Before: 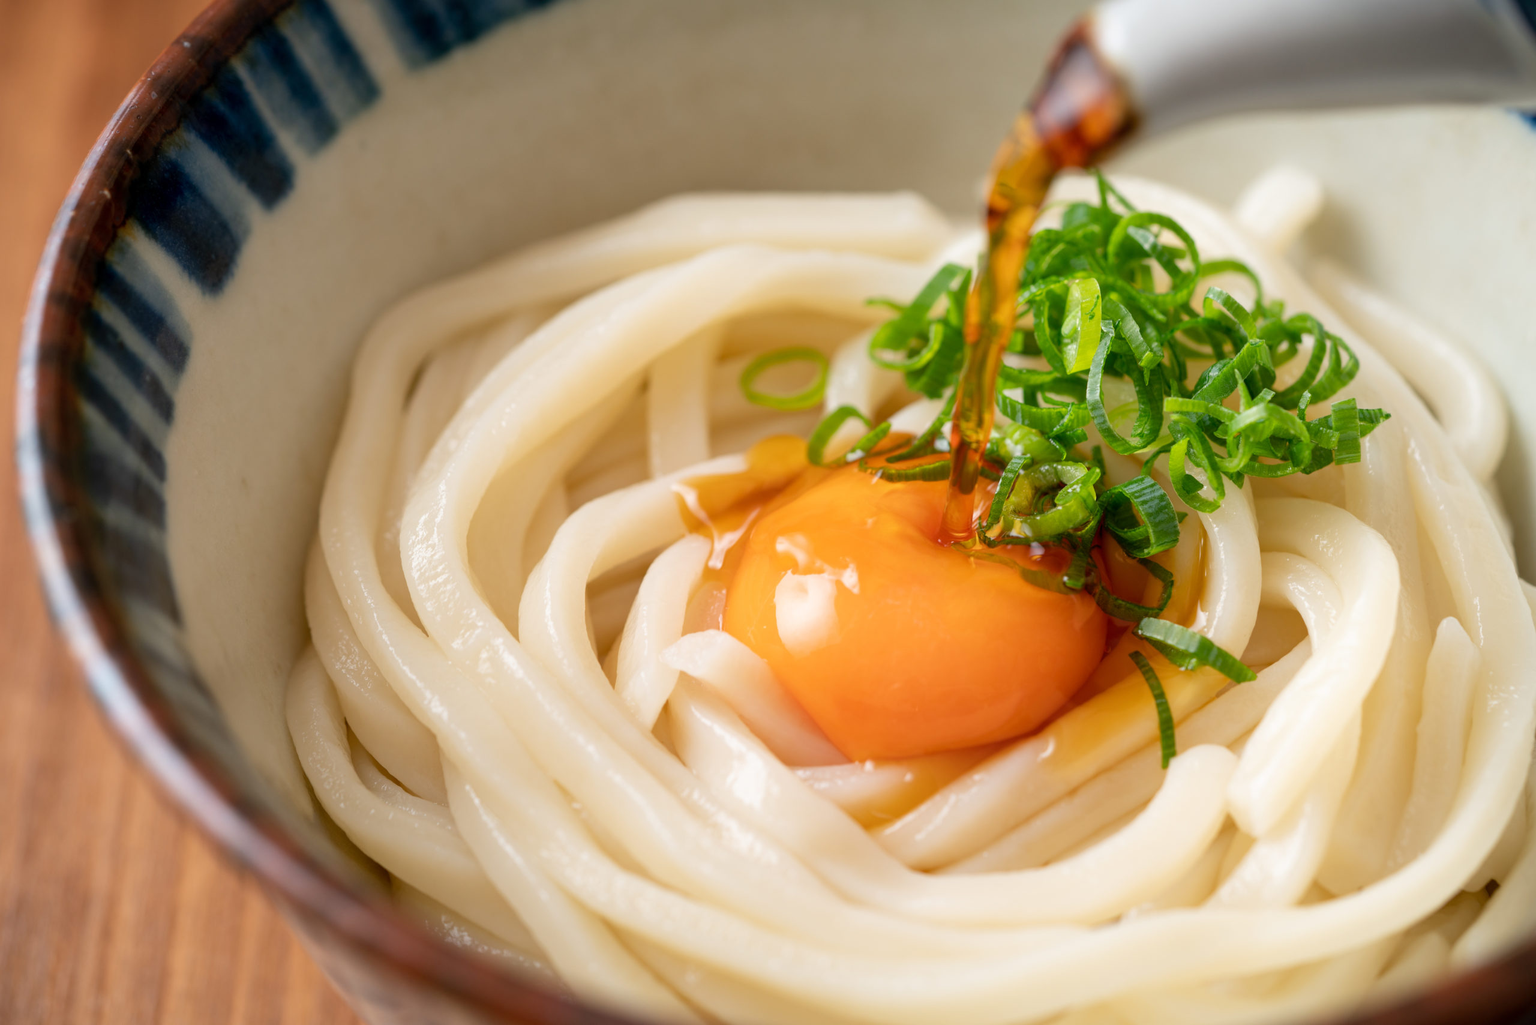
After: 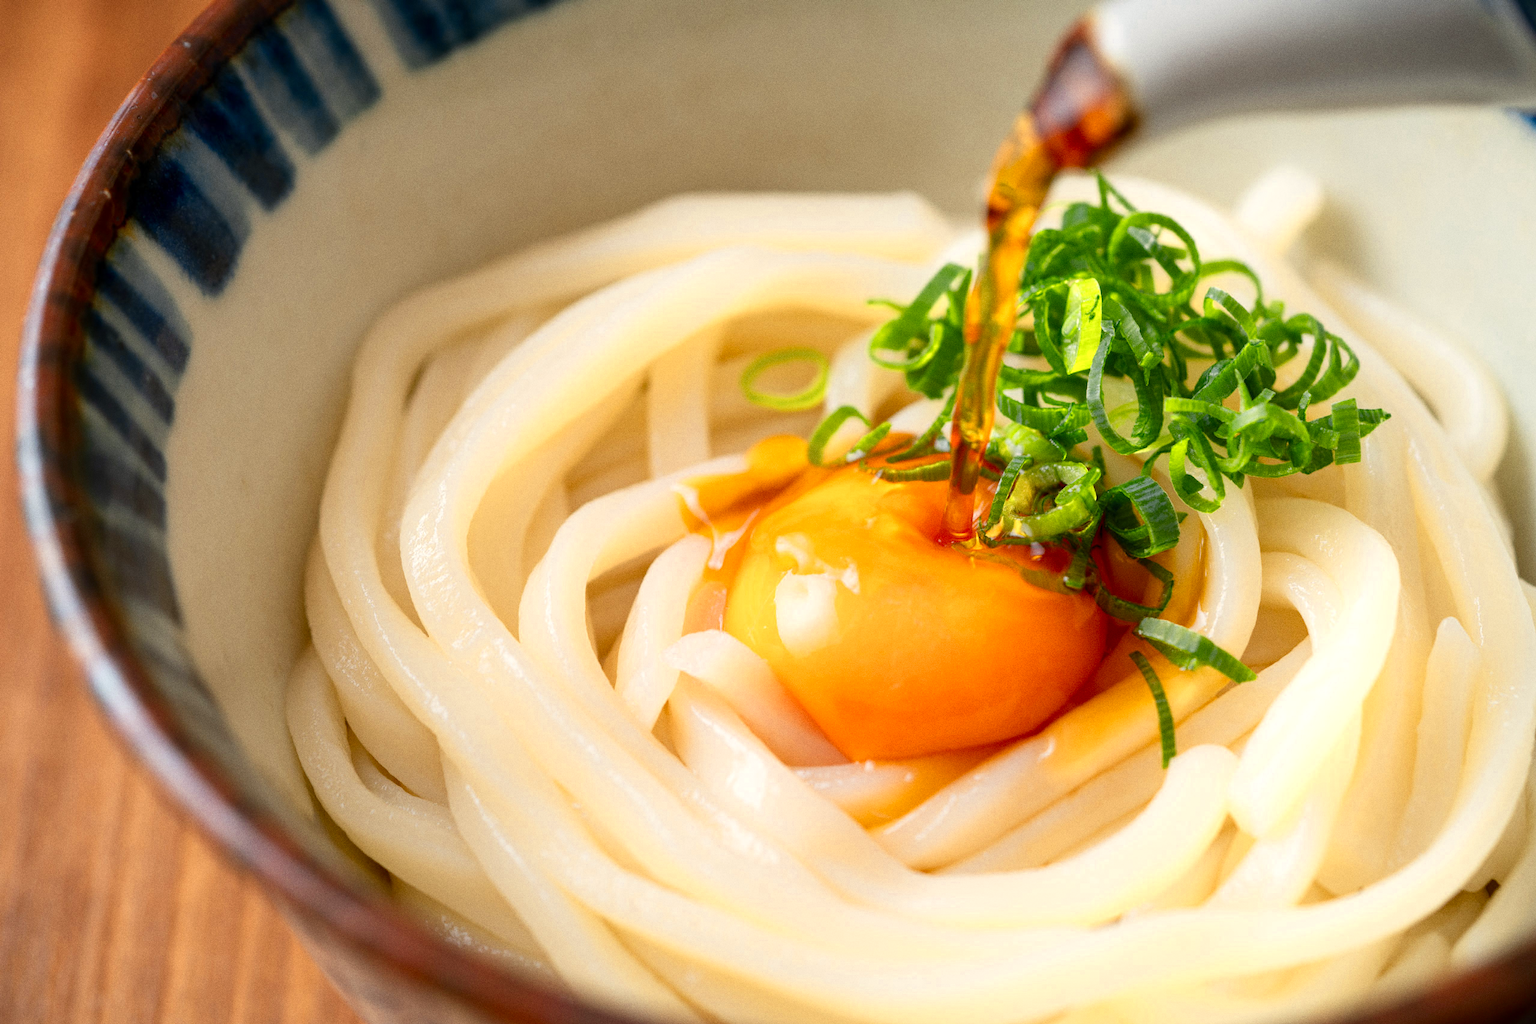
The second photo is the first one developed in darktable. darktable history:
color correction: highlights b* 3
color zones: curves: ch0 [(0.004, 0.305) (0.261, 0.623) (0.389, 0.399) (0.708, 0.571) (0.947, 0.34)]; ch1 [(0.025, 0.645) (0.229, 0.584) (0.326, 0.551) (0.484, 0.262) (0.757, 0.643)]
grain: coarseness 0.09 ISO
